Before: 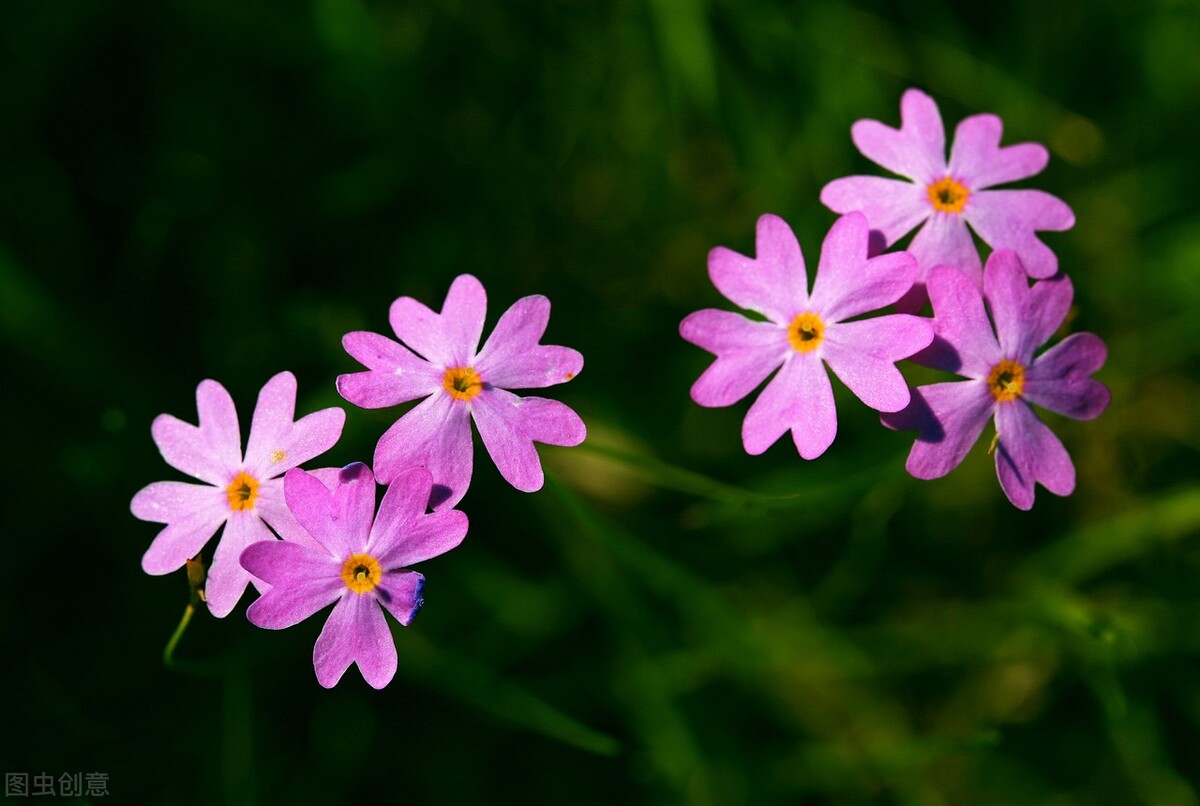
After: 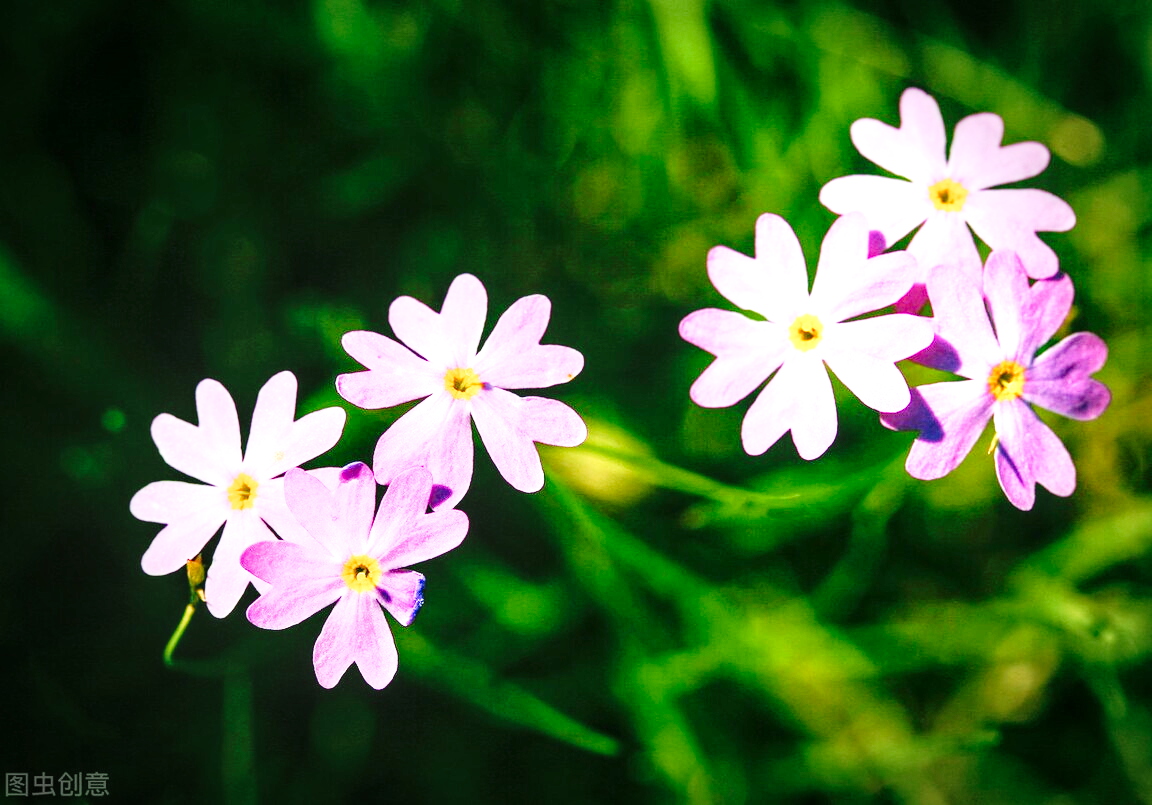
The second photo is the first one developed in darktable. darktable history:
local contrast: on, module defaults
exposure: black level correction 0, exposure 1.446 EV, compensate highlight preservation false
base curve: curves: ch0 [(0, 0) (0.028, 0.03) (0.121, 0.232) (0.46, 0.748) (0.859, 0.968) (1, 1)], preserve colors none
tone equalizer: -8 EV -0.426 EV, -7 EV -0.415 EV, -6 EV -0.32 EV, -5 EV -0.236 EV, -3 EV 0.235 EV, -2 EV 0.317 EV, -1 EV 0.414 EV, +0 EV 0.421 EV
crop: right 3.966%, bottom 0.031%
vignetting: fall-off start 79.09%, brightness -0.588, saturation -0.125, width/height ratio 1.327
